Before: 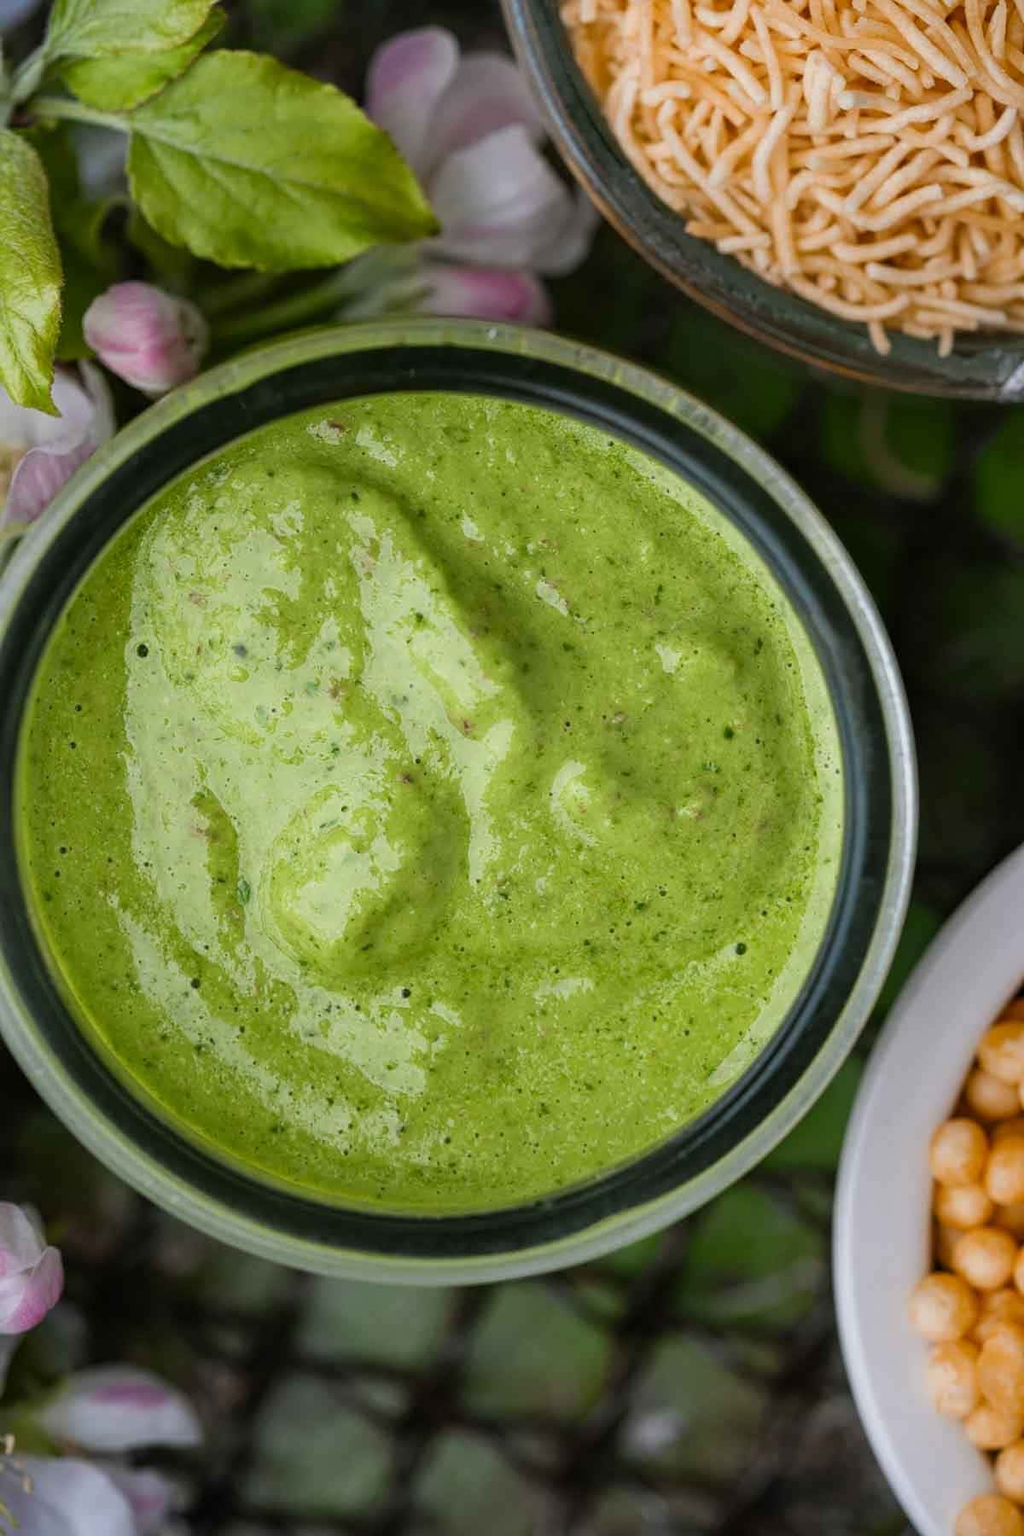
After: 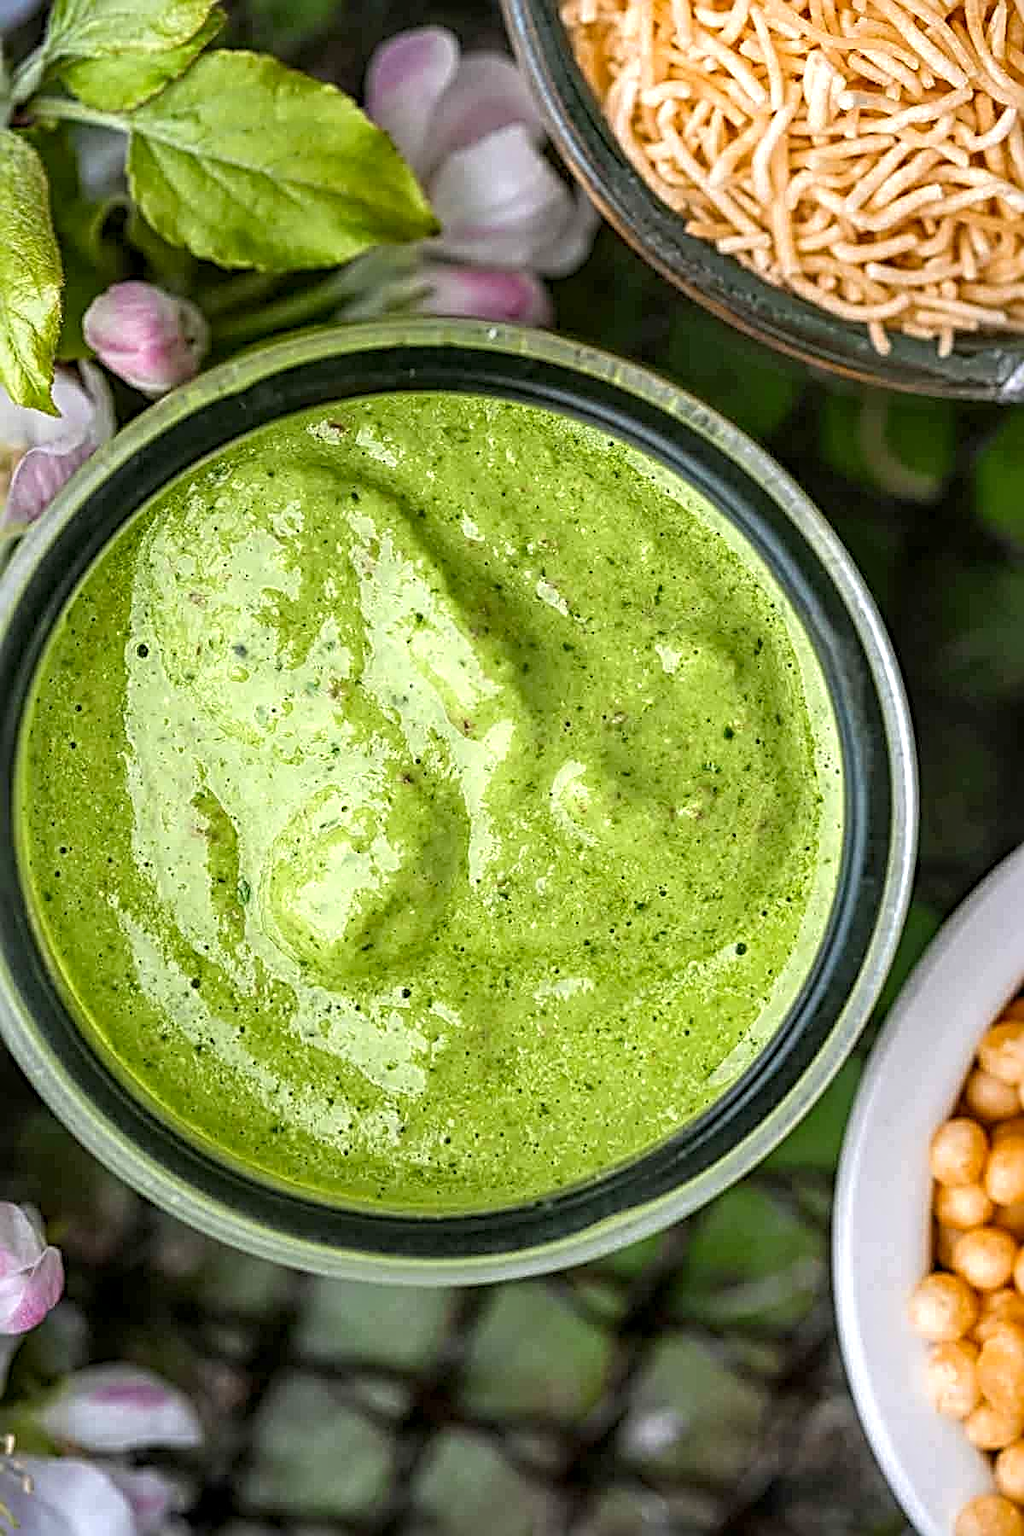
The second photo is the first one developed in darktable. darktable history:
sharpen: radius 3.685, amount 0.918
local contrast: on, module defaults
exposure: black level correction 0.001, exposure 0.673 EV, compensate exposure bias true, compensate highlight preservation false
tone equalizer: smoothing diameter 24.81%, edges refinement/feathering 12.3, preserve details guided filter
